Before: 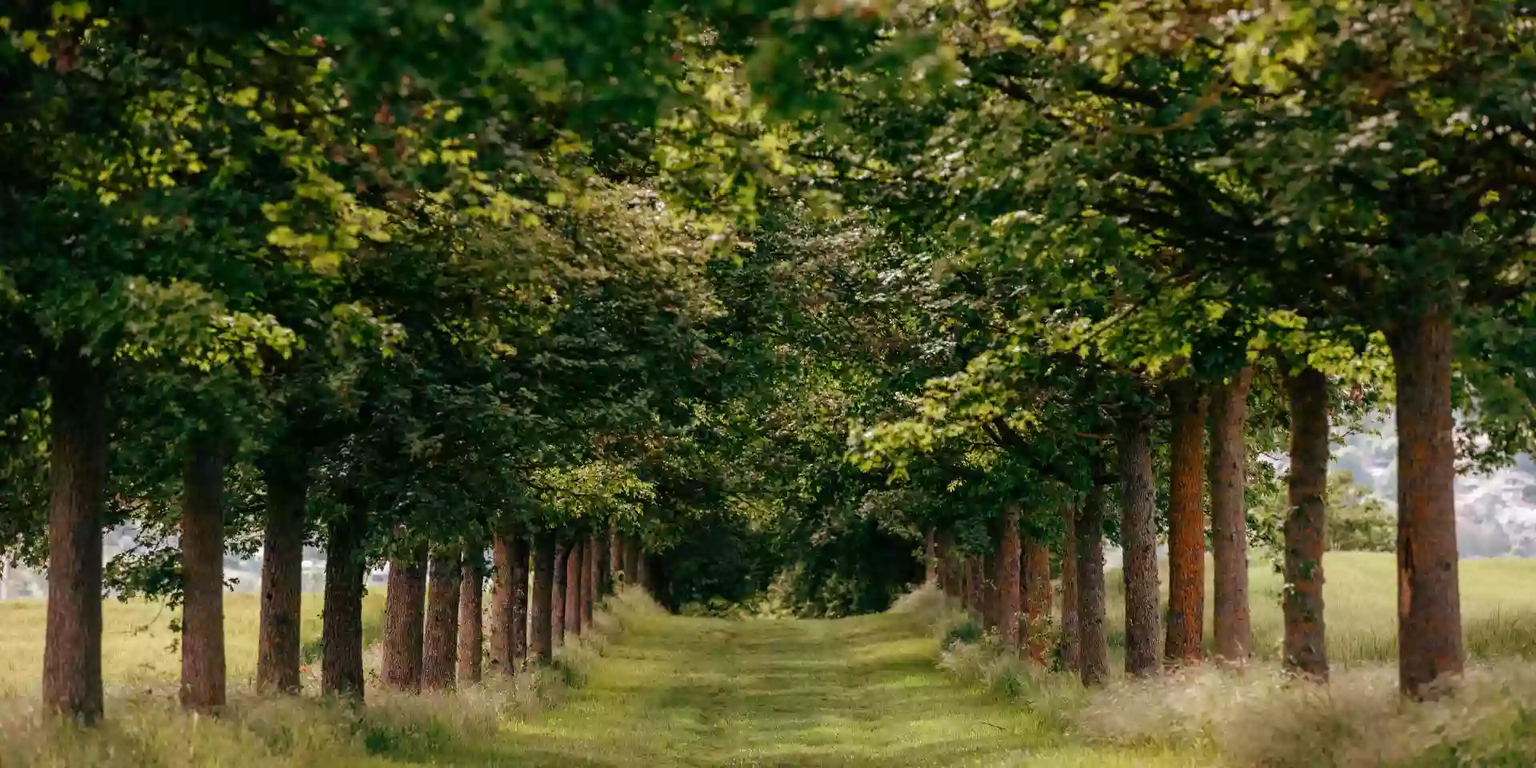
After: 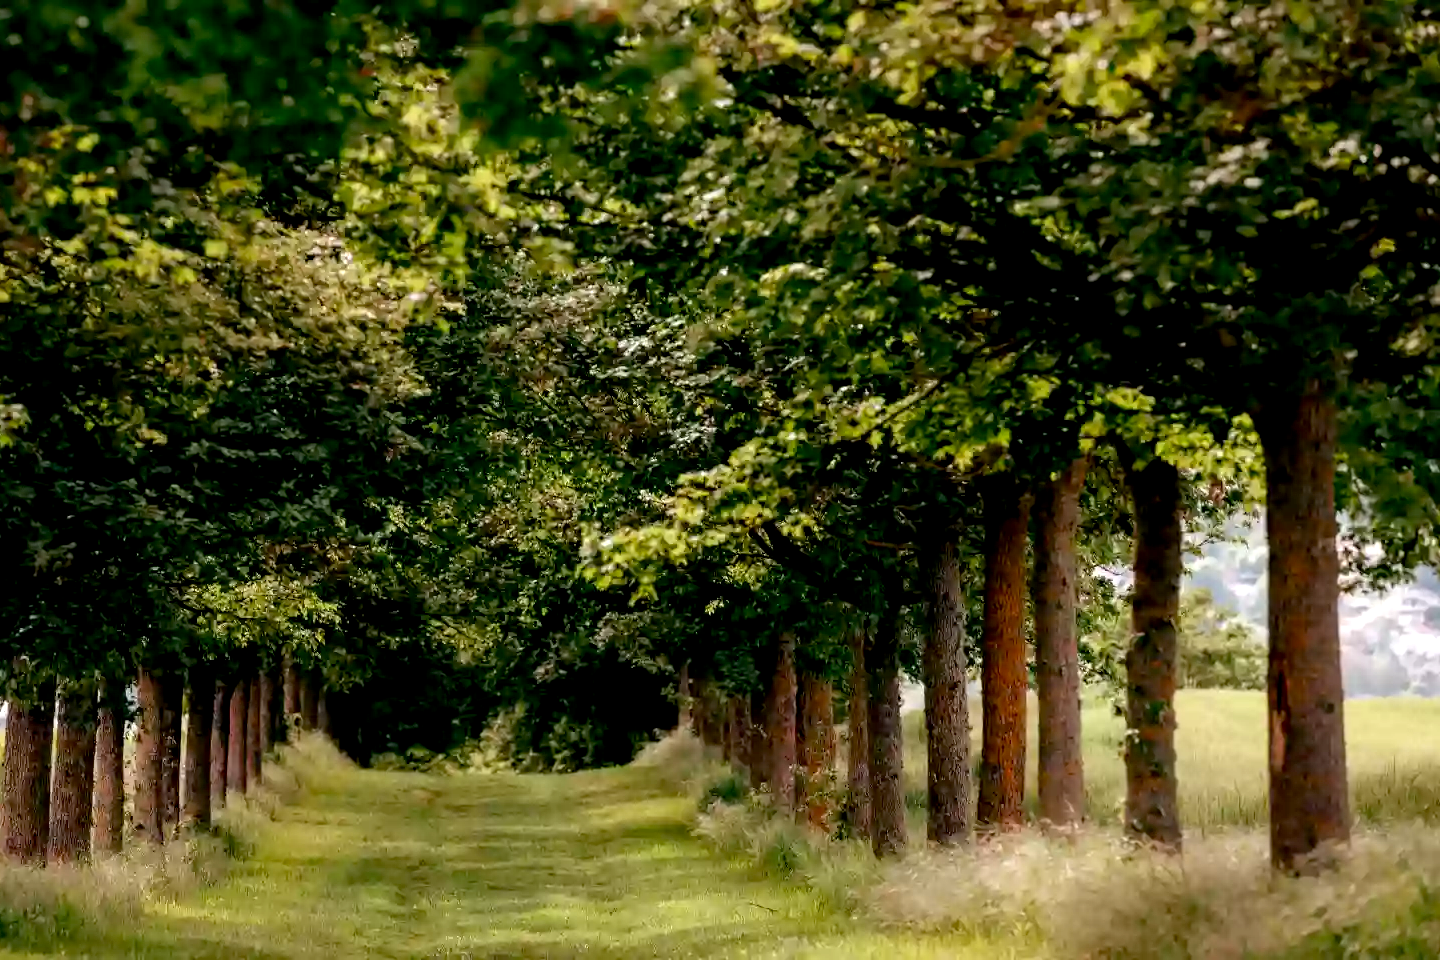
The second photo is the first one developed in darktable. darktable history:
crop and rotate: left 24.984%
exposure: black level correction 0.013, compensate highlight preservation false
tone equalizer: -8 EV -0.414 EV, -7 EV -0.401 EV, -6 EV -0.33 EV, -5 EV -0.237 EV, -3 EV 0.203 EV, -2 EV 0.346 EV, -1 EV 0.397 EV, +0 EV 0.387 EV
